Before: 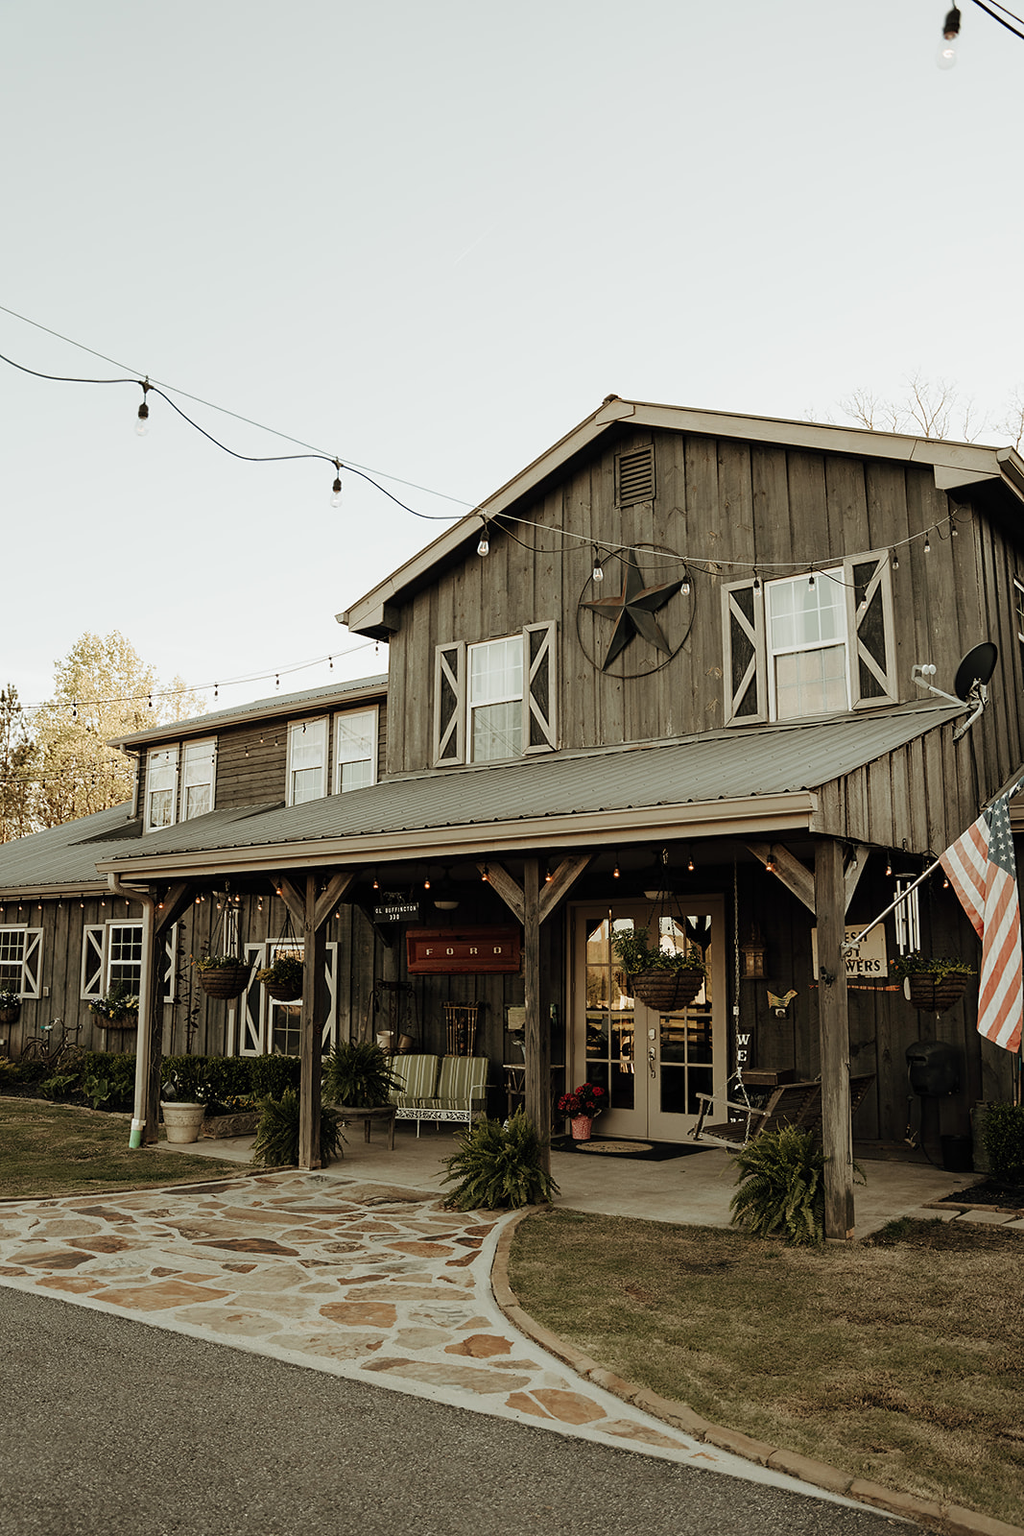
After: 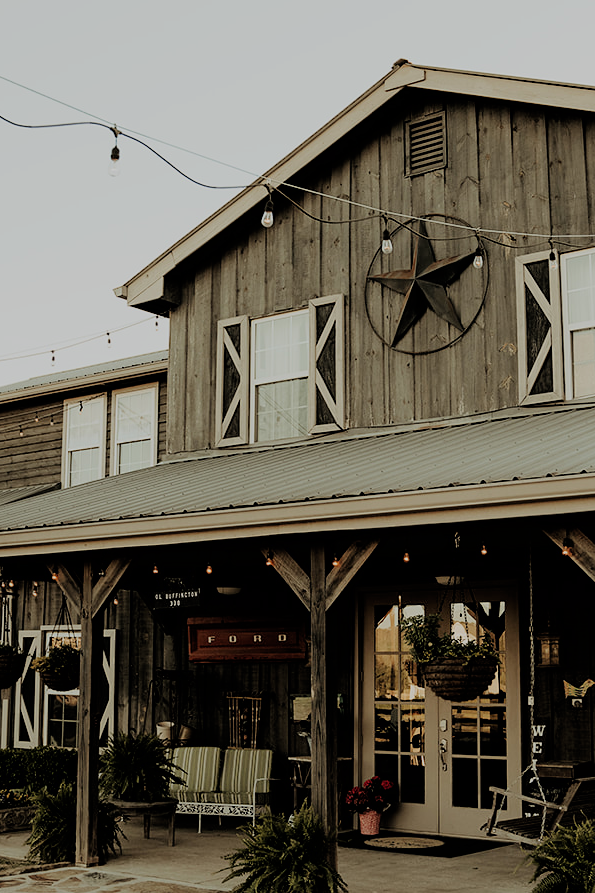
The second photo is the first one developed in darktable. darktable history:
tone equalizer: on, module defaults
crop and rotate: left 22.13%, top 22.054%, right 22.026%, bottom 22.102%
filmic rgb: black relative exposure -6.15 EV, white relative exposure 6.96 EV, hardness 2.23, color science v6 (2022)
